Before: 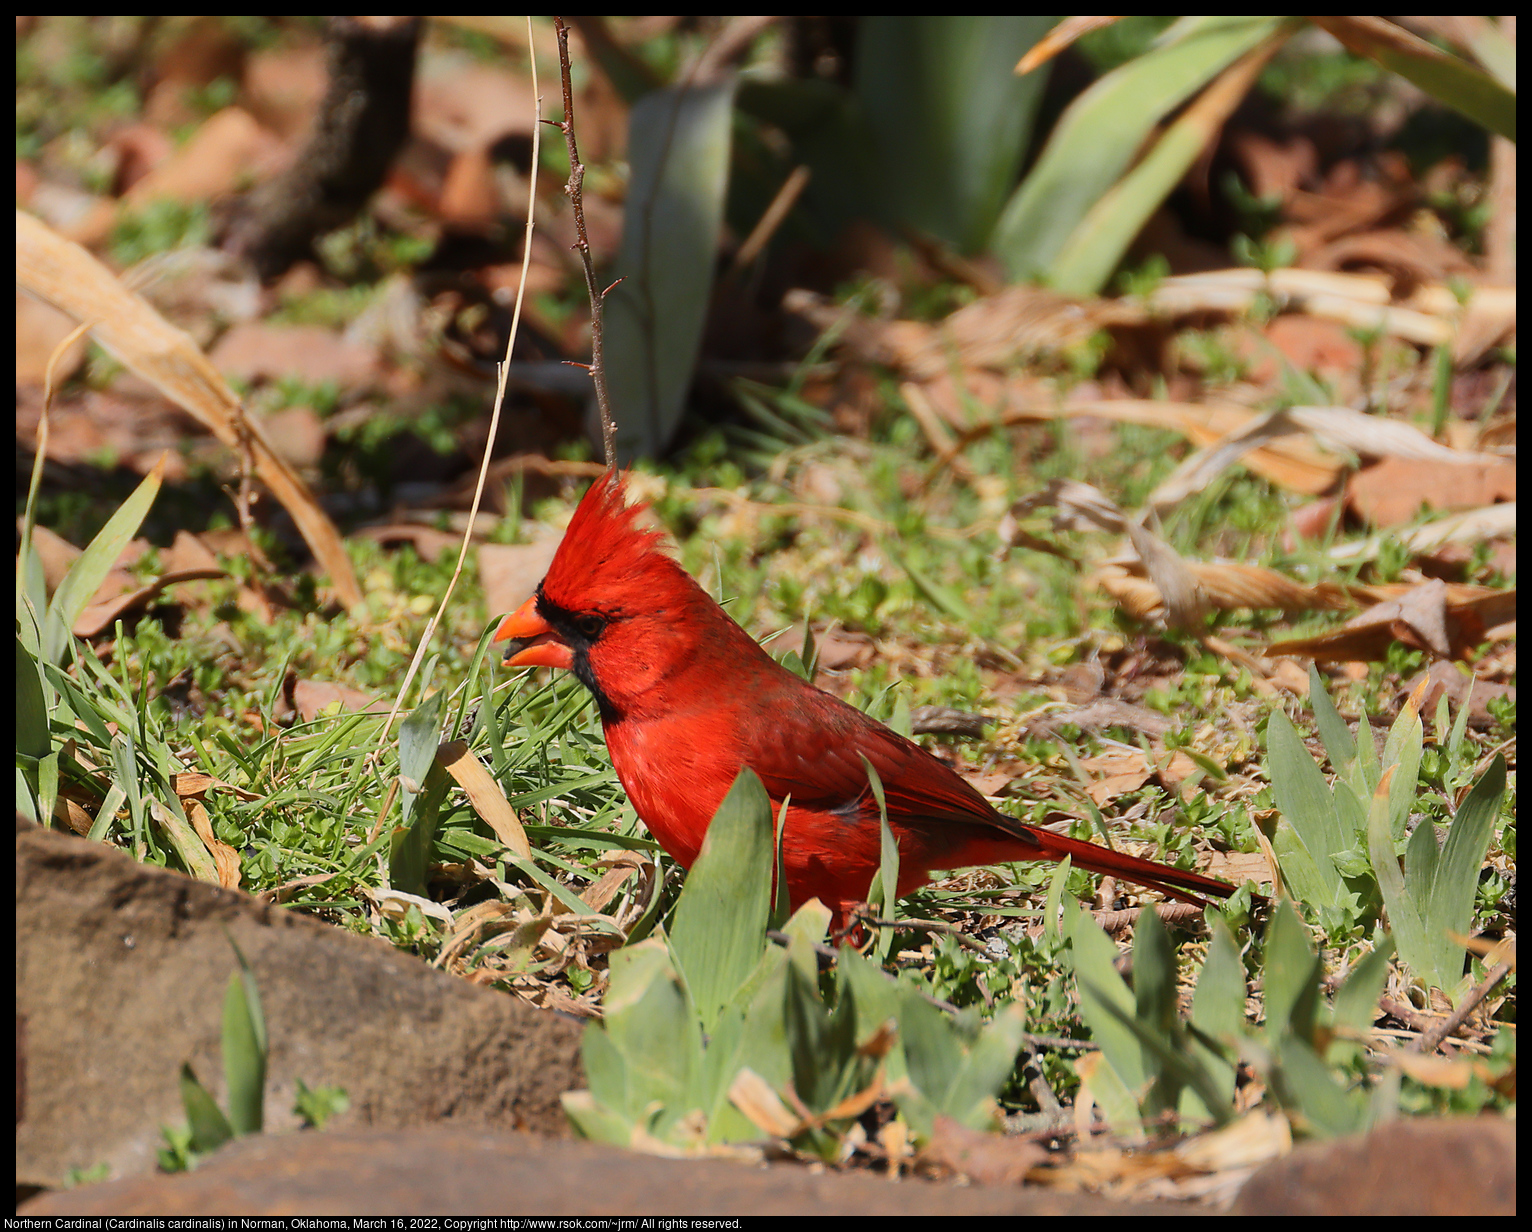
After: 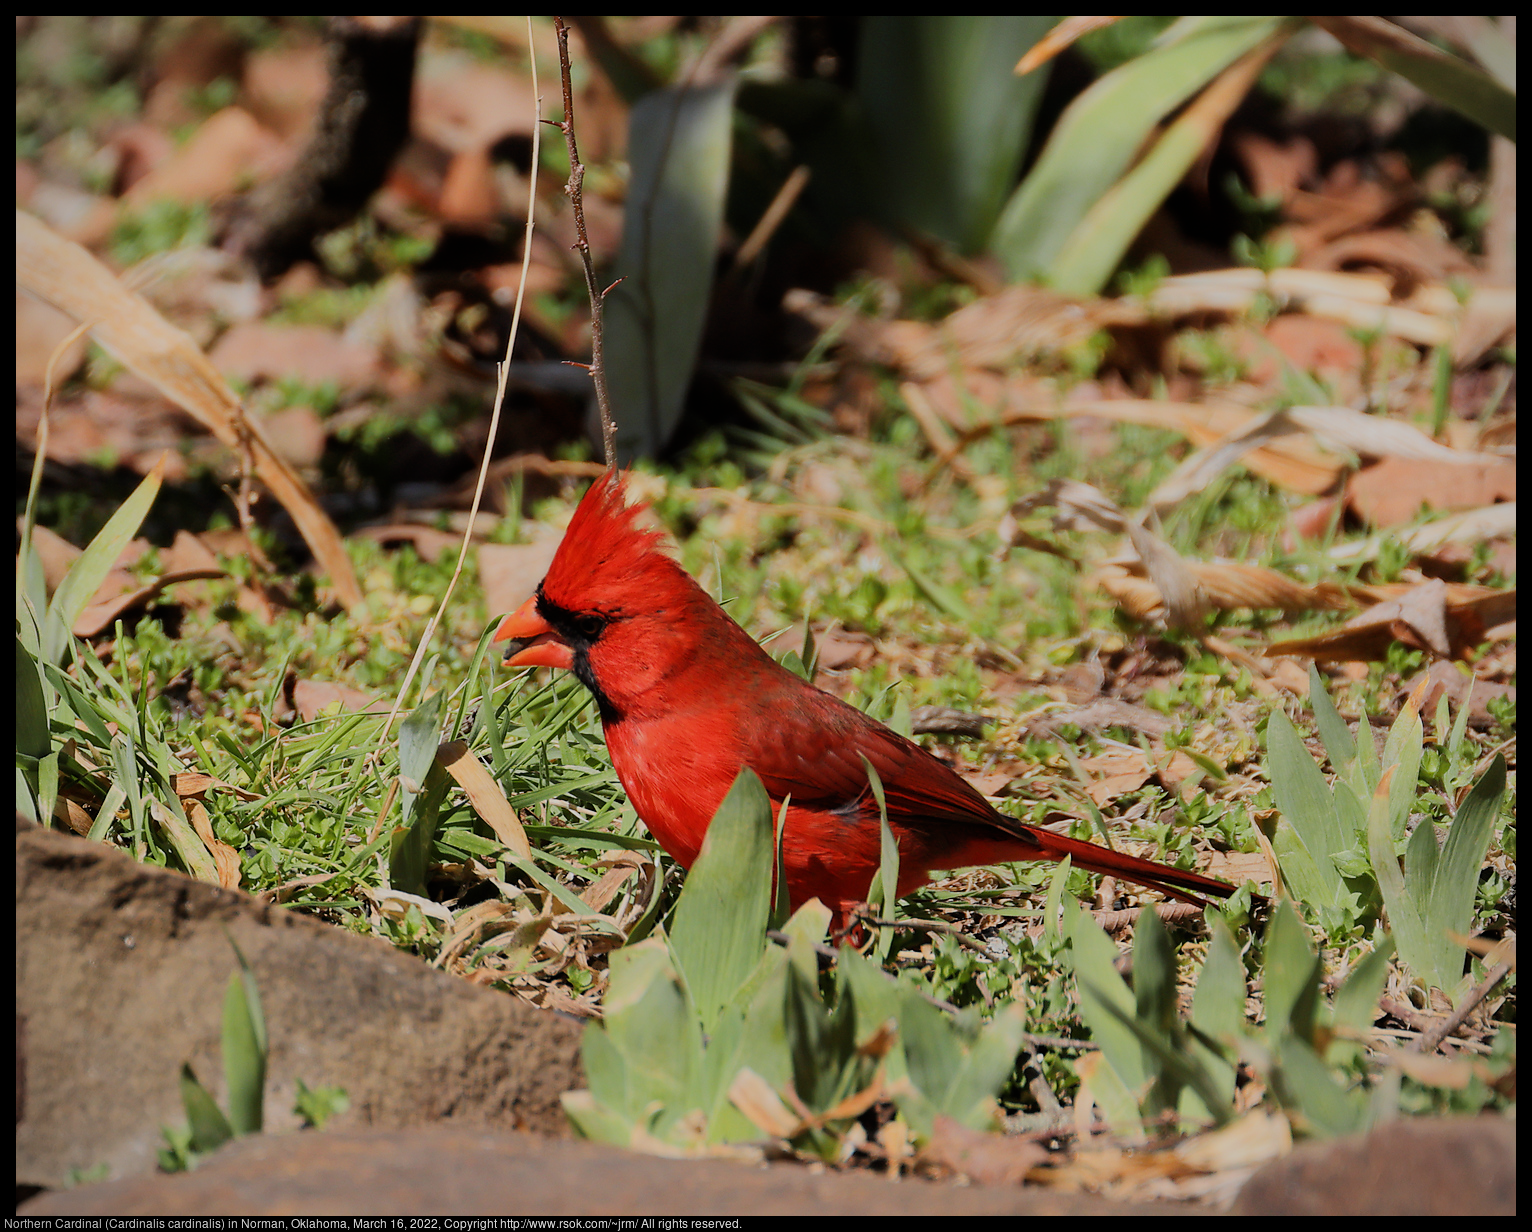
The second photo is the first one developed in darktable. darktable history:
vignetting: fall-off start 91.19%
white balance: emerald 1
filmic rgb: black relative exposure -7.65 EV, white relative exposure 4.56 EV, hardness 3.61
